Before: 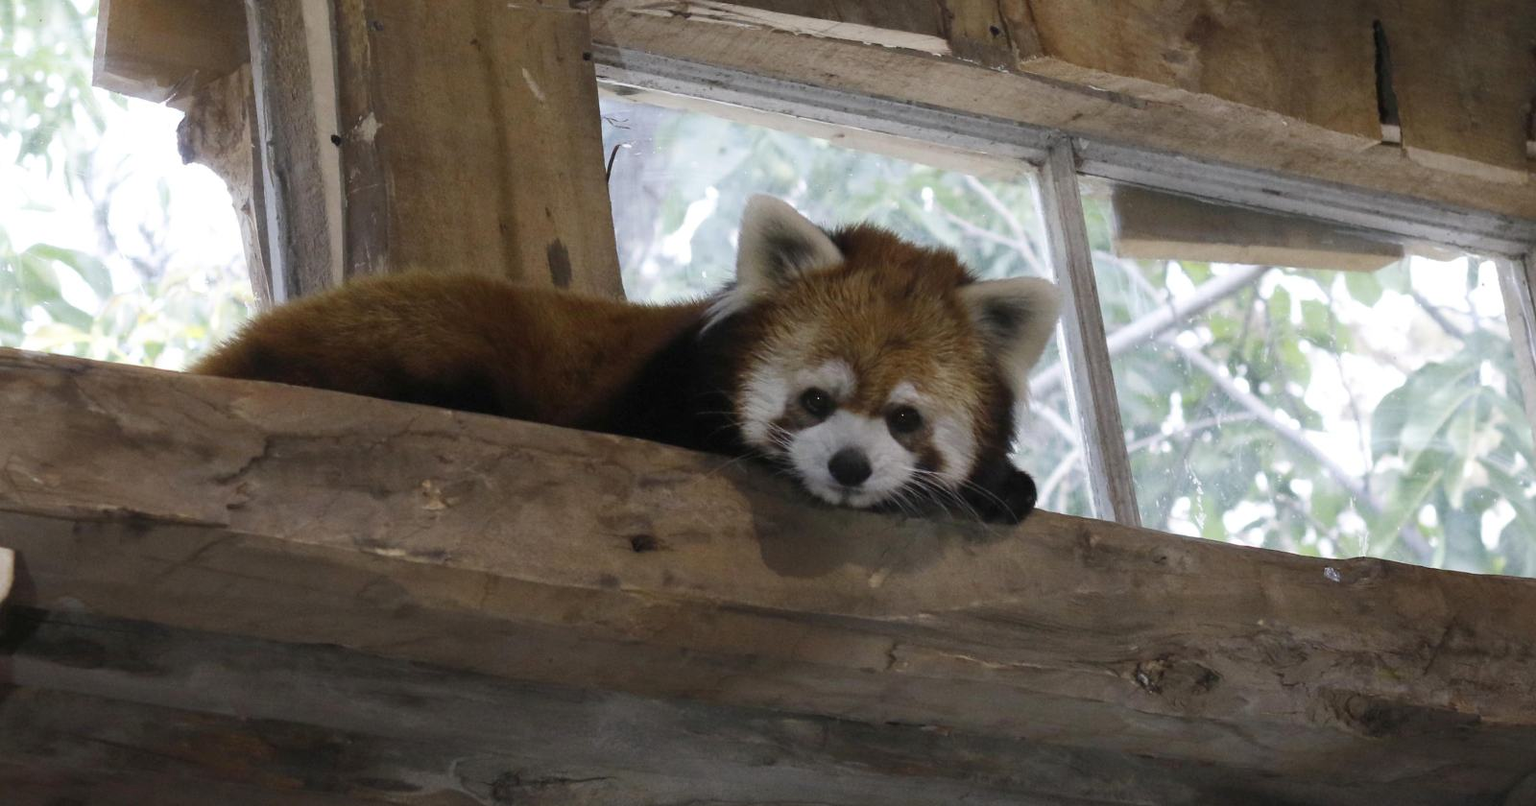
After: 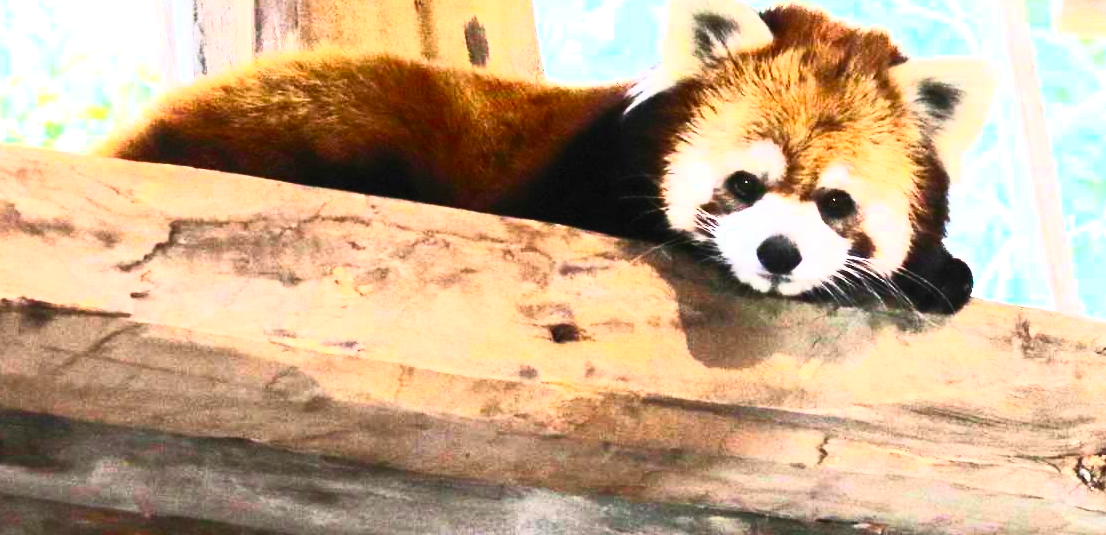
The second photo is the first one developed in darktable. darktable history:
crop: left 6.648%, top 27.816%, right 24.217%, bottom 8.466%
contrast brightness saturation: contrast 0.841, brightness 0.597, saturation 0.605
tone equalizer: -8 EV -0.747 EV, -7 EV -0.691 EV, -6 EV -0.571 EV, -5 EV -0.371 EV, -3 EV 0.403 EV, -2 EV 0.6 EV, -1 EV 0.689 EV, +0 EV 0.721 EV
exposure: exposure 0.566 EV, compensate exposure bias true, compensate highlight preservation false
